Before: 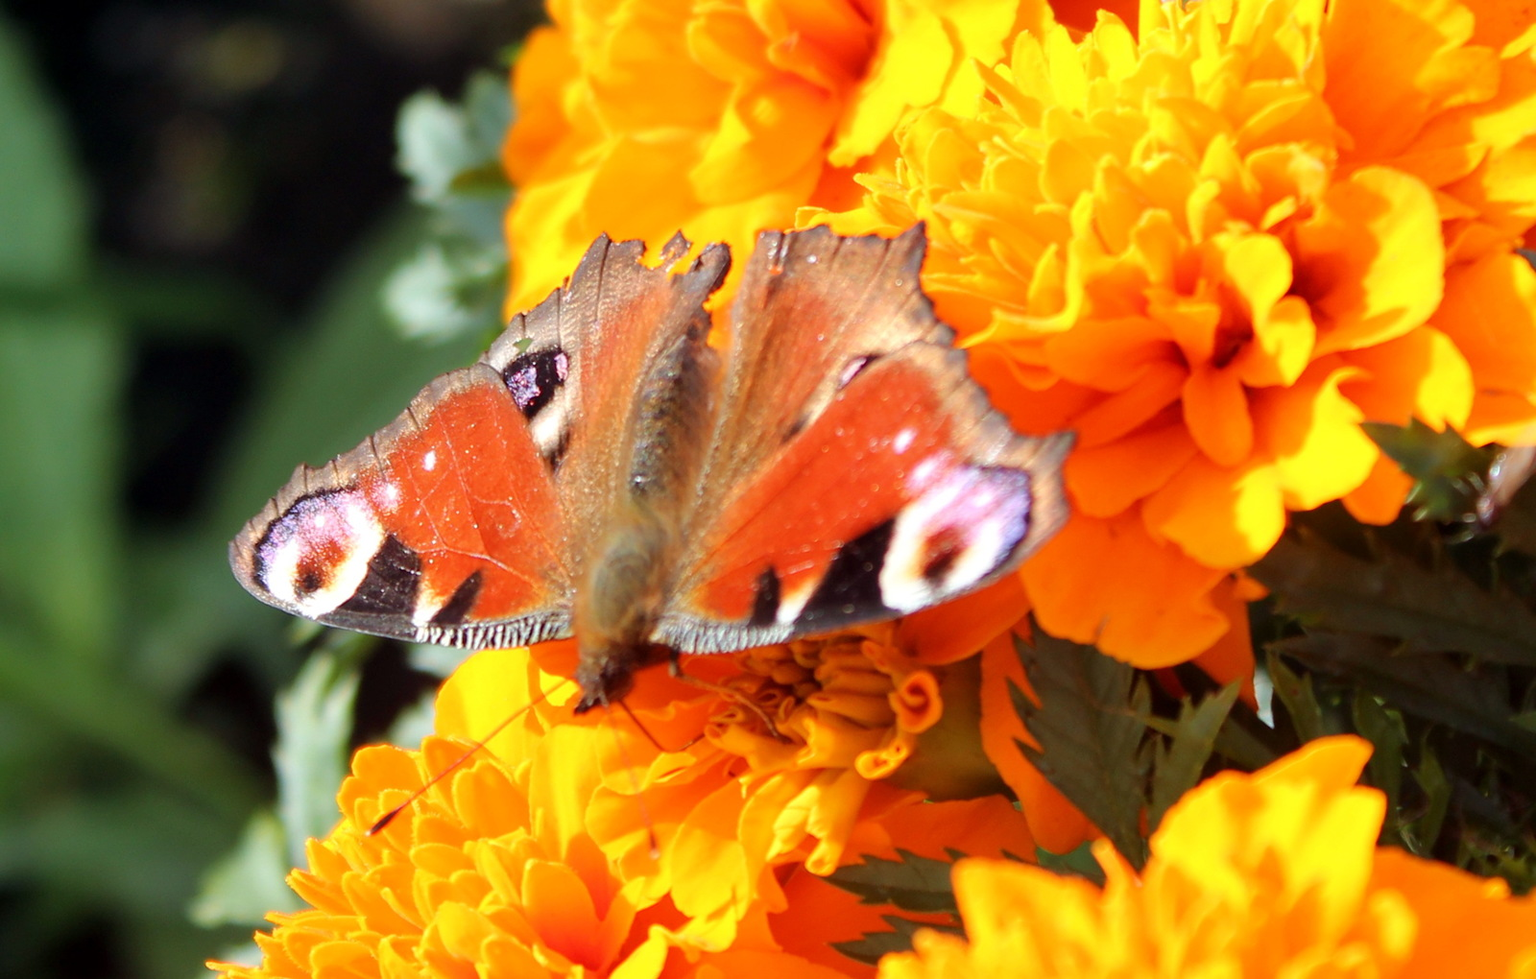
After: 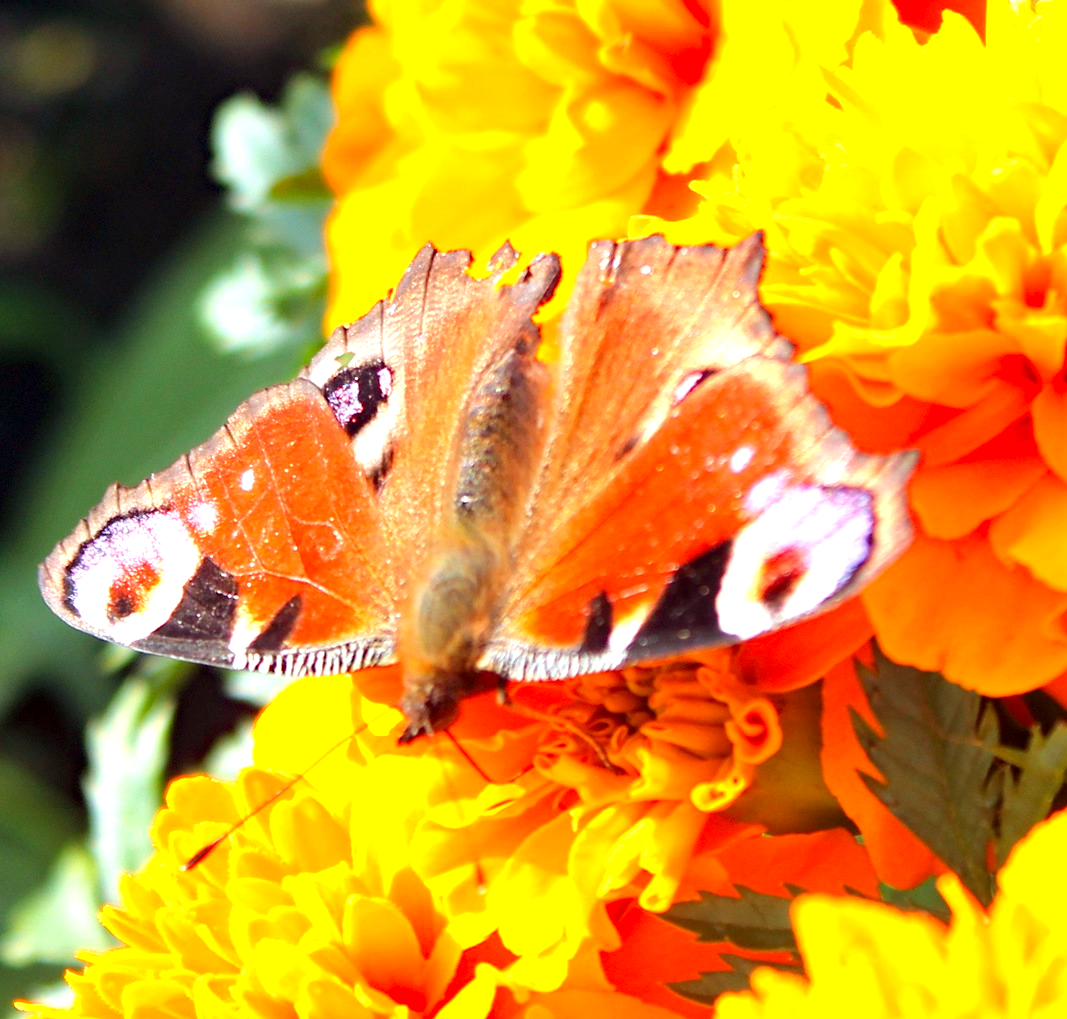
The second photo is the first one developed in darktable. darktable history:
crop and rotate: left 12.533%, right 20.773%
tone equalizer: edges refinement/feathering 500, mask exposure compensation -1.57 EV, preserve details no
exposure: exposure 1.001 EV, compensate exposure bias true, compensate highlight preservation false
color correction: highlights a* 0.934, highlights b* 2.82, saturation 1.07
haze removal: compatibility mode true, adaptive false
